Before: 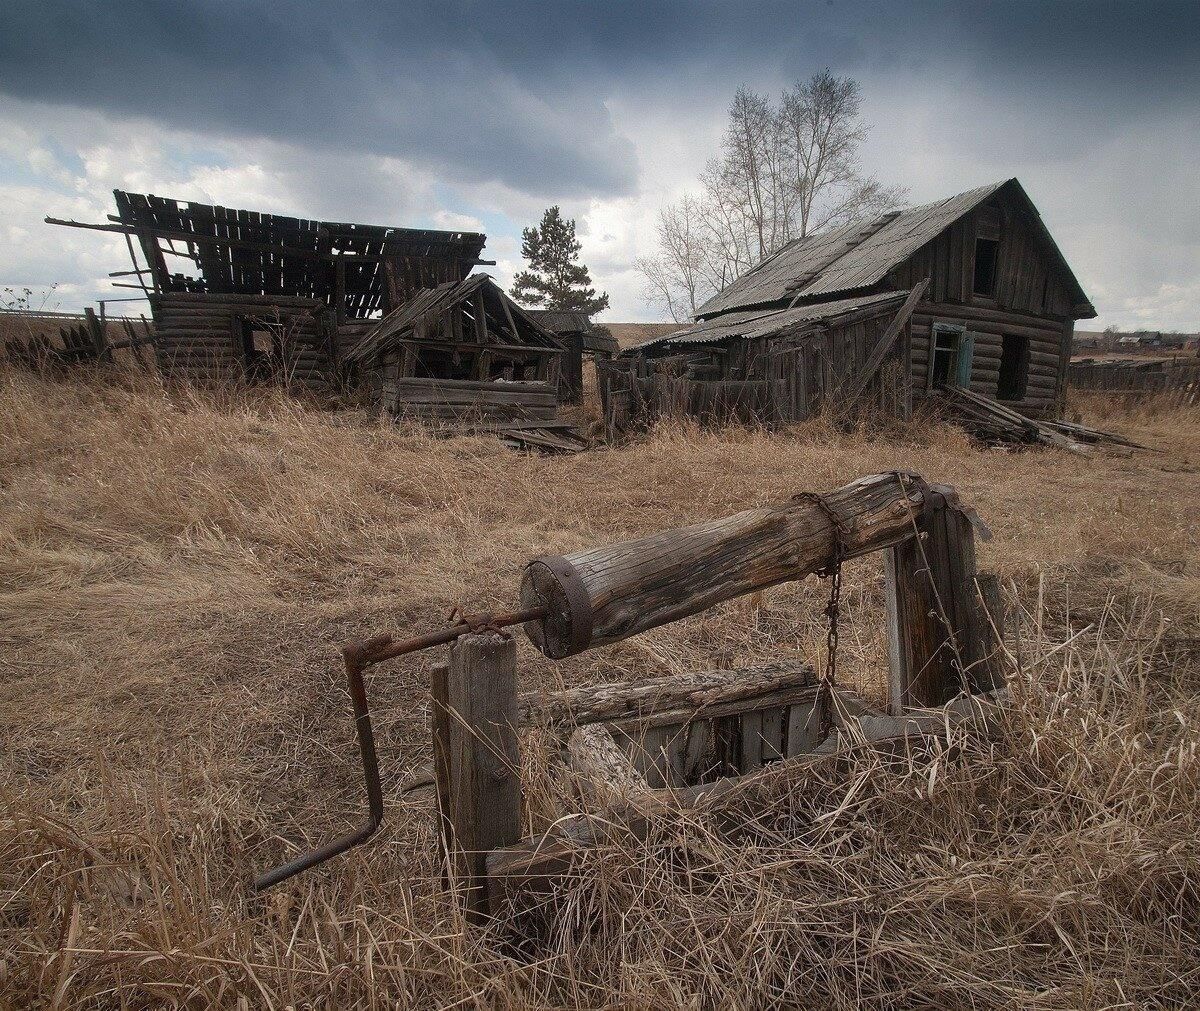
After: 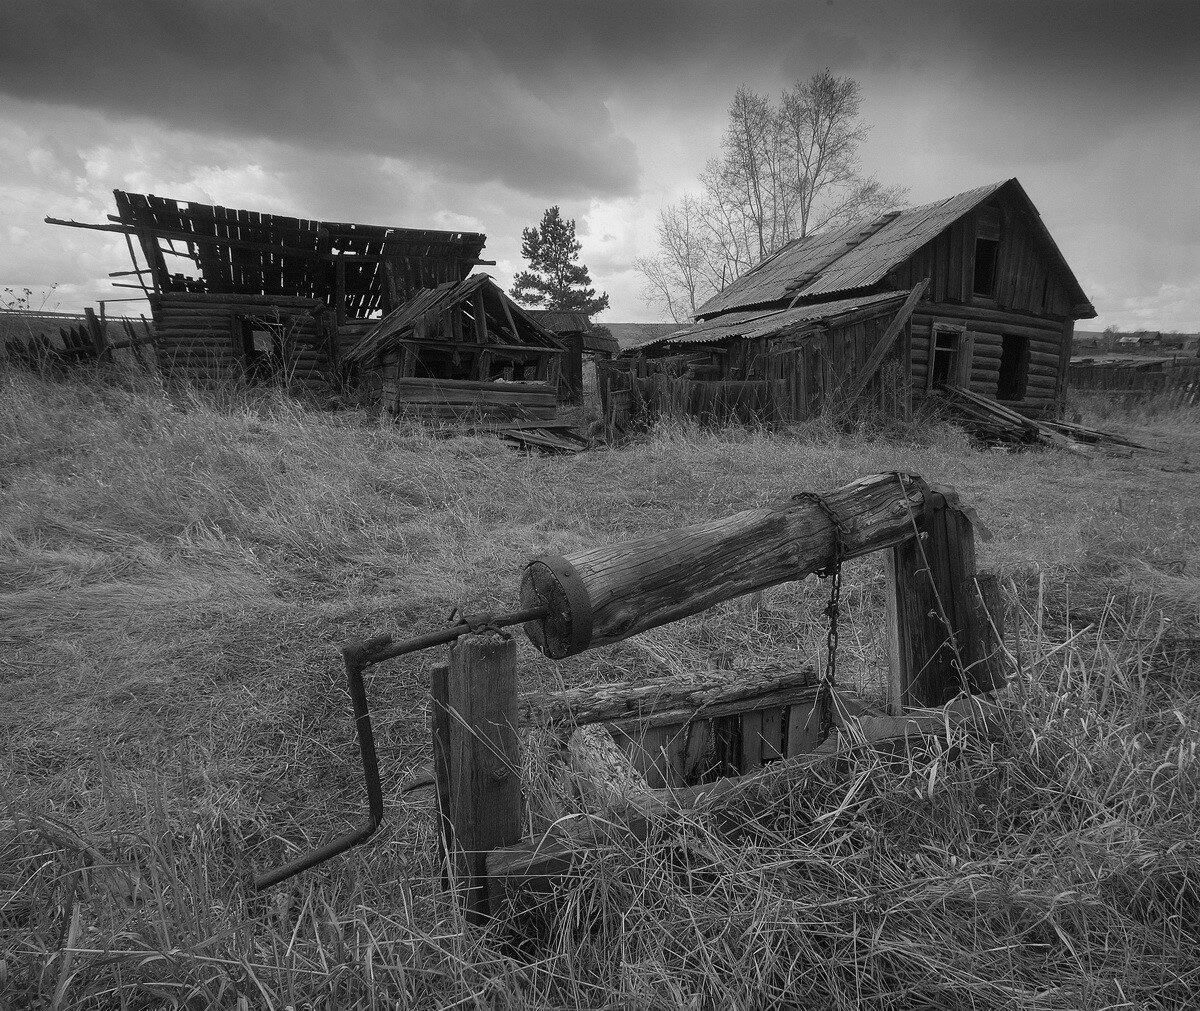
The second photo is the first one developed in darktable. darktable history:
exposure: exposure -0.116 EV, compensate exposure bias true, compensate highlight preservation false
monochrome: a 32, b 64, size 2.3
